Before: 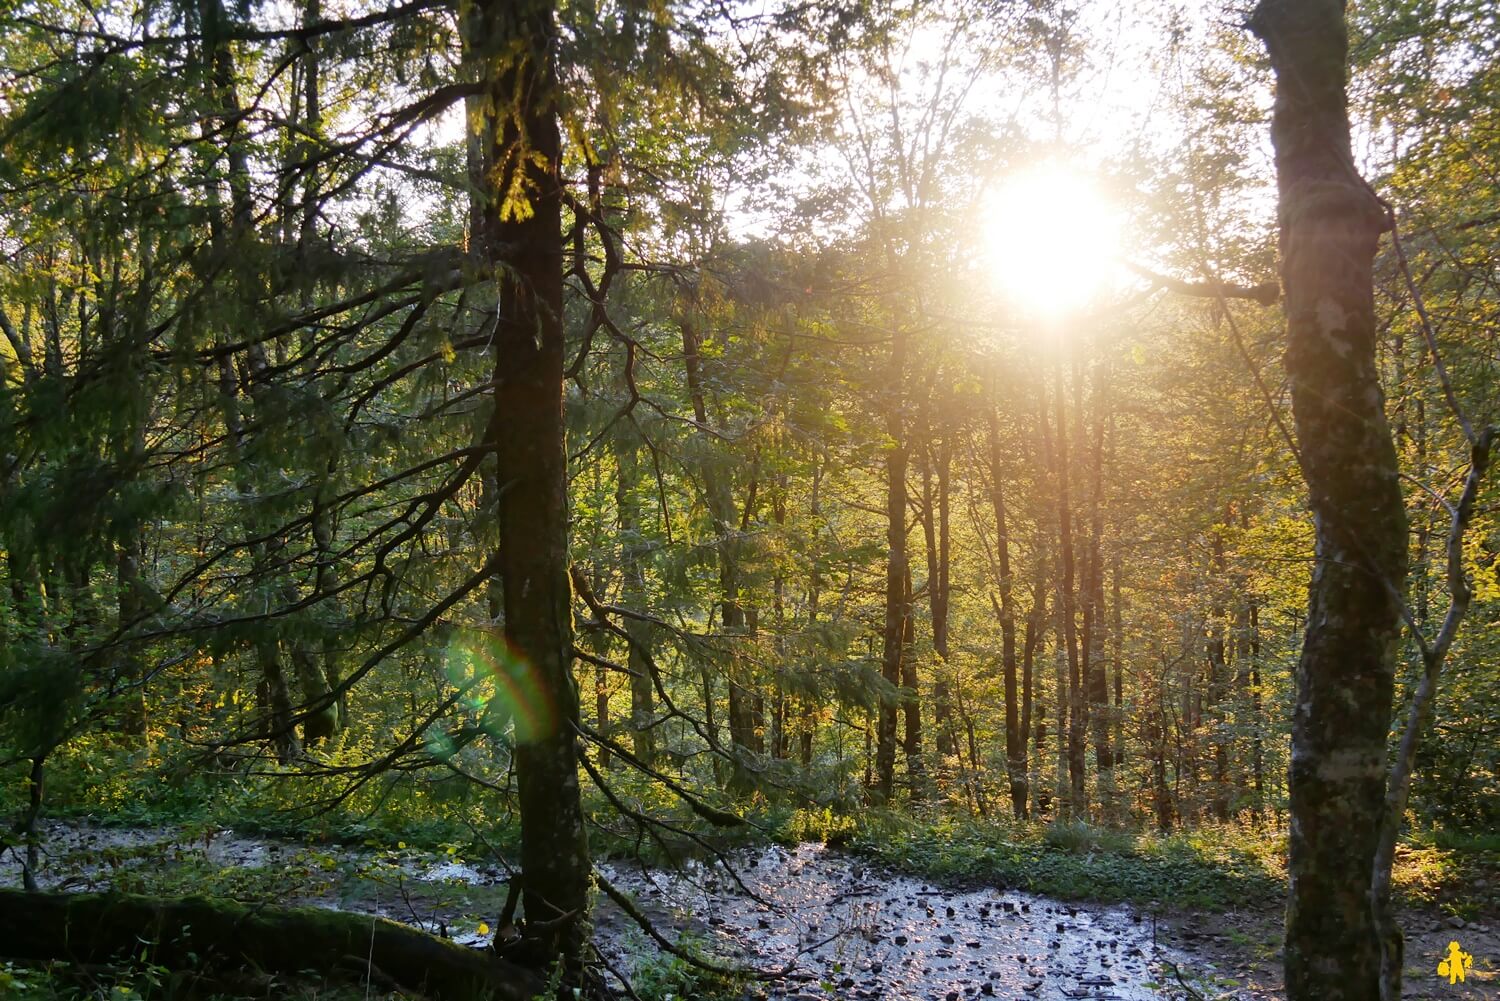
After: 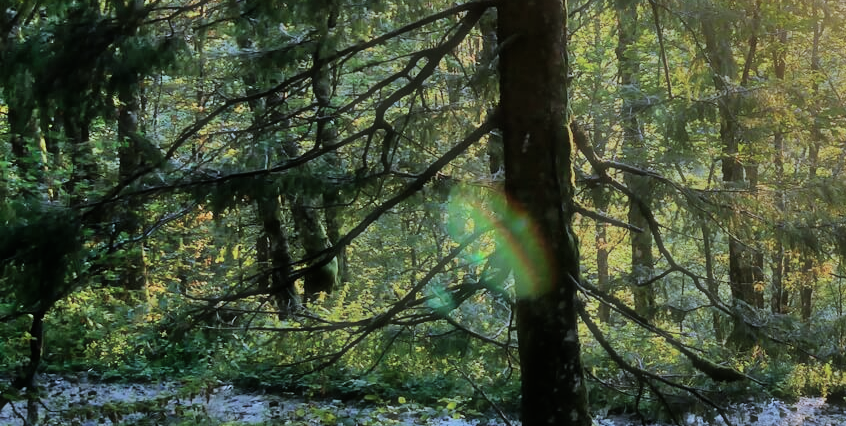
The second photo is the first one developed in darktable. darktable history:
bloom: size 16%, threshold 98%, strength 20%
filmic rgb: black relative exposure -7.15 EV, white relative exposure 5.36 EV, hardness 3.02, color science v6 (2022)
shadows and highlights: low approximation 0.01, soften with gaussian
color calibration: x 0.38, y 0.391, temperature 4086.74 K
crop: top 44.483%, right 43.593%, bottom 12.892%
haze removal: strength -0.1, adaptive false
